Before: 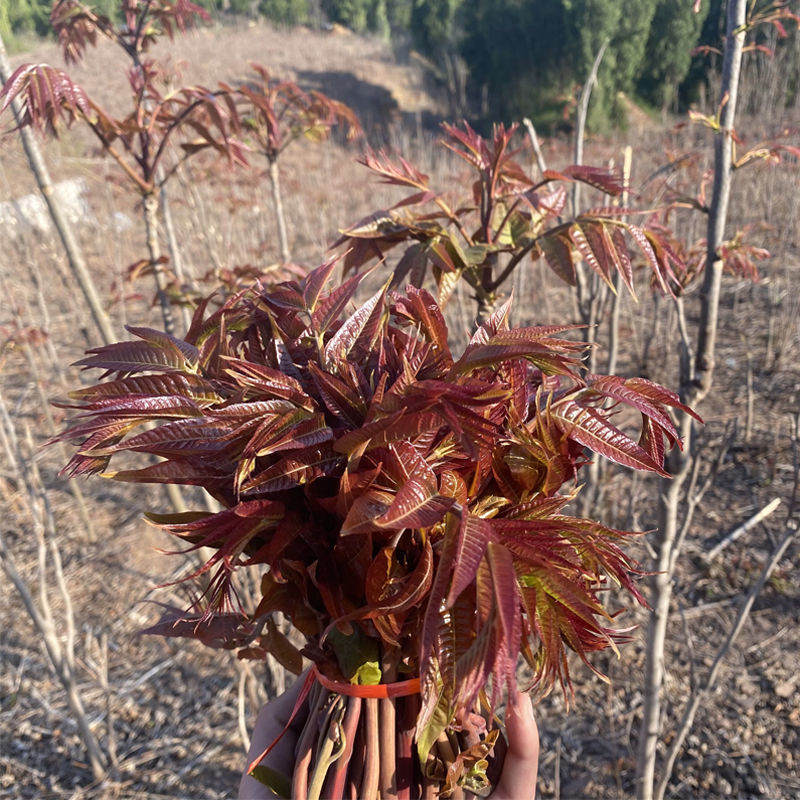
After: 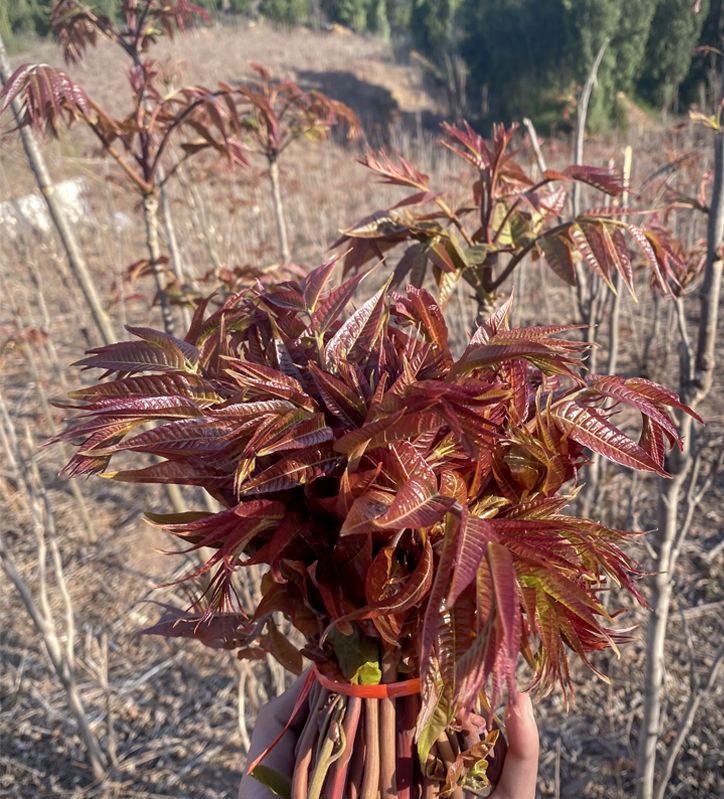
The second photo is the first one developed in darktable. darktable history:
crop: right 9.495%, bottom 0.017%
shadows and highlights: on, module defaults
vignetting: fall-off start 100.66%, unbound false
local contrast: on, module defaults
